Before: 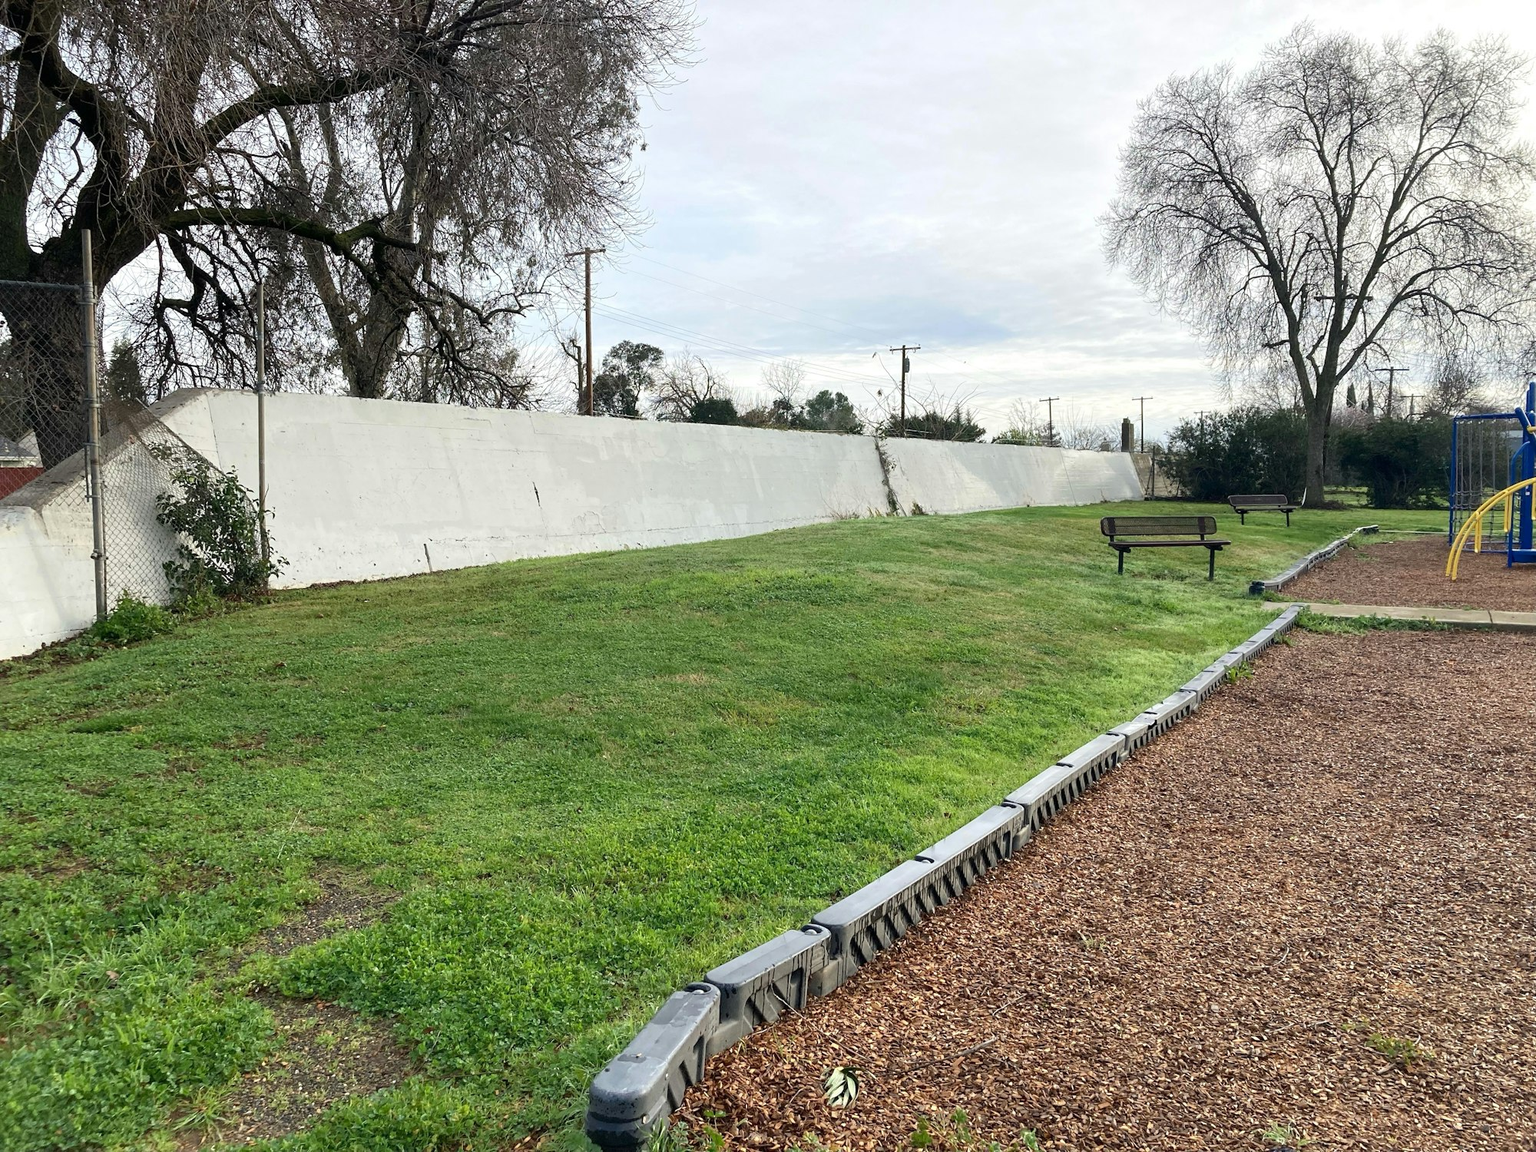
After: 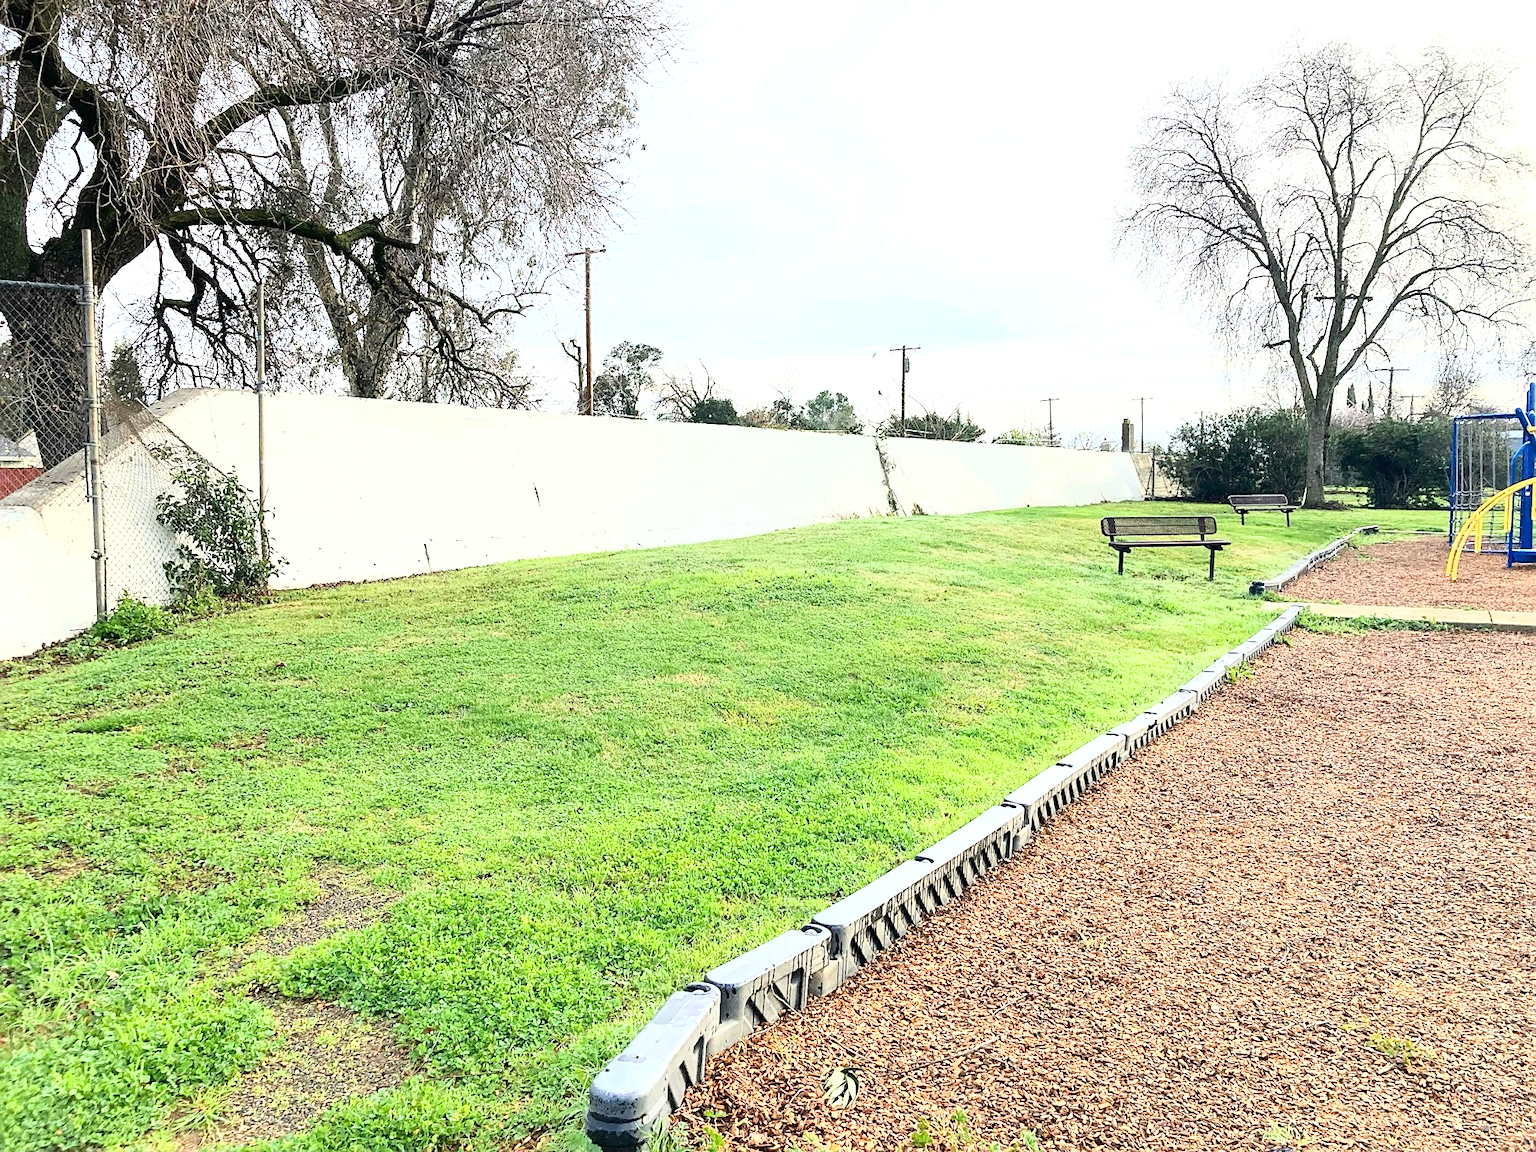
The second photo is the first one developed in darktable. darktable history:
base curve: curves: ch0 [(0, 0) (0.018, 0.026) (0.143, 0.37) (0.33, 0.731) (0.458, 0.853) (0.735, 0.965) (0.905, 0.986) (1, 1)]
sharpen: on, module defaults
exposure: exposure 0.6 EV, compensate highlight preservation false
